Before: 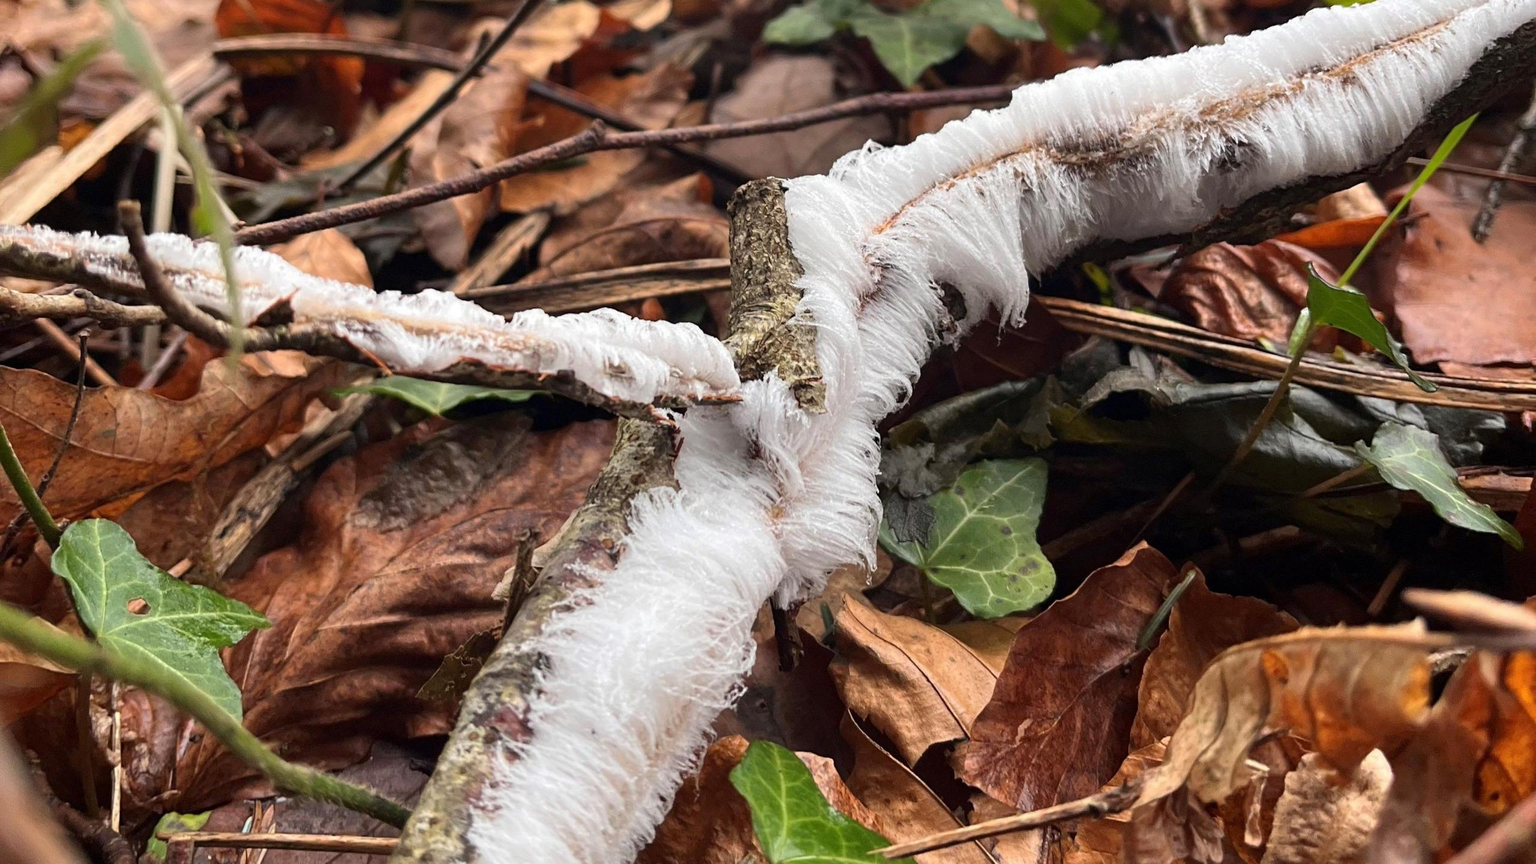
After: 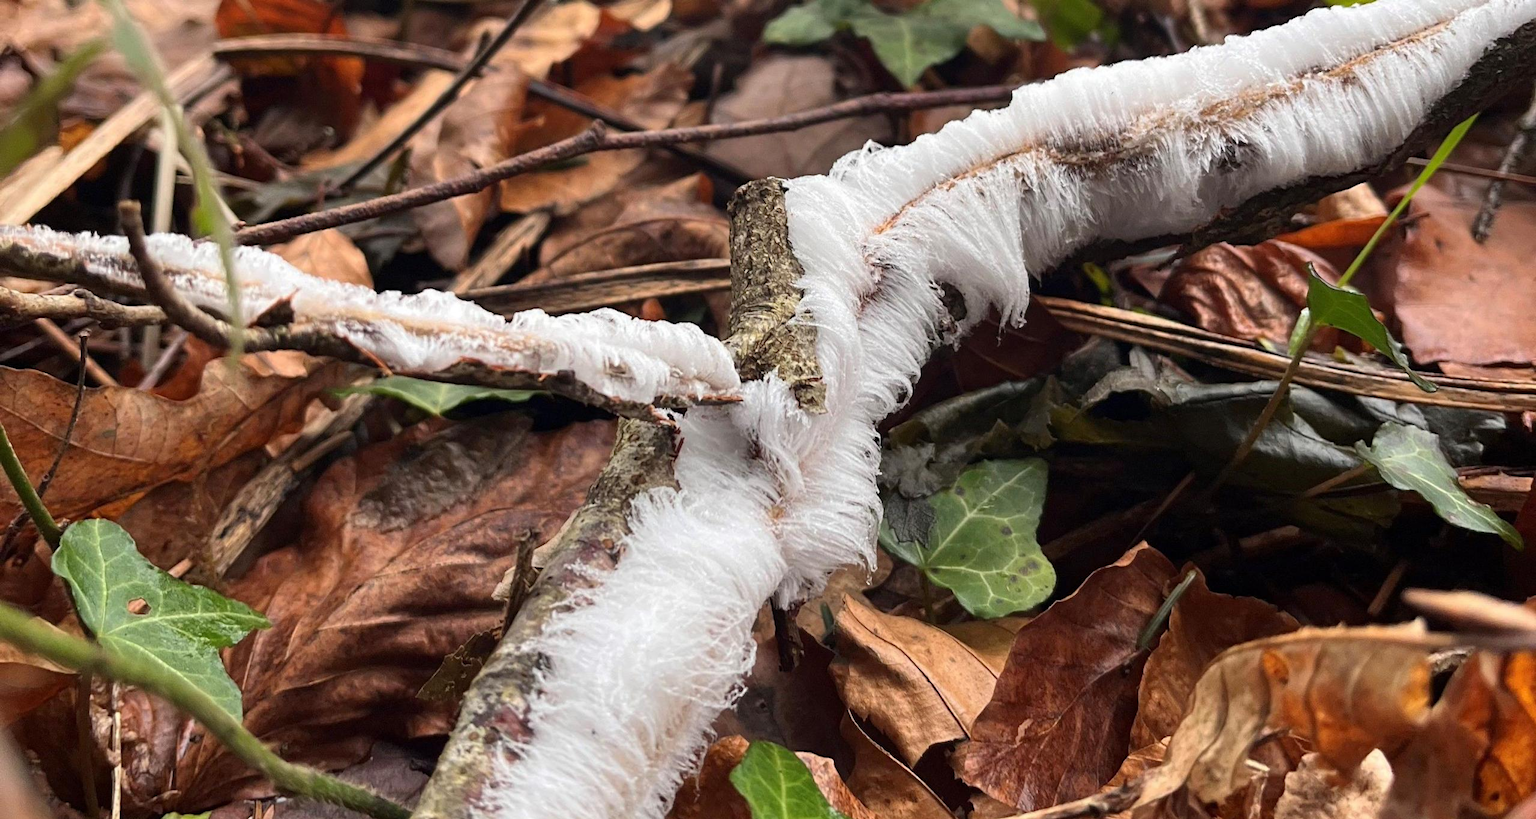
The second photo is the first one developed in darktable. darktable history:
crop and rotate: top 0.011%, bottom 5.165%
